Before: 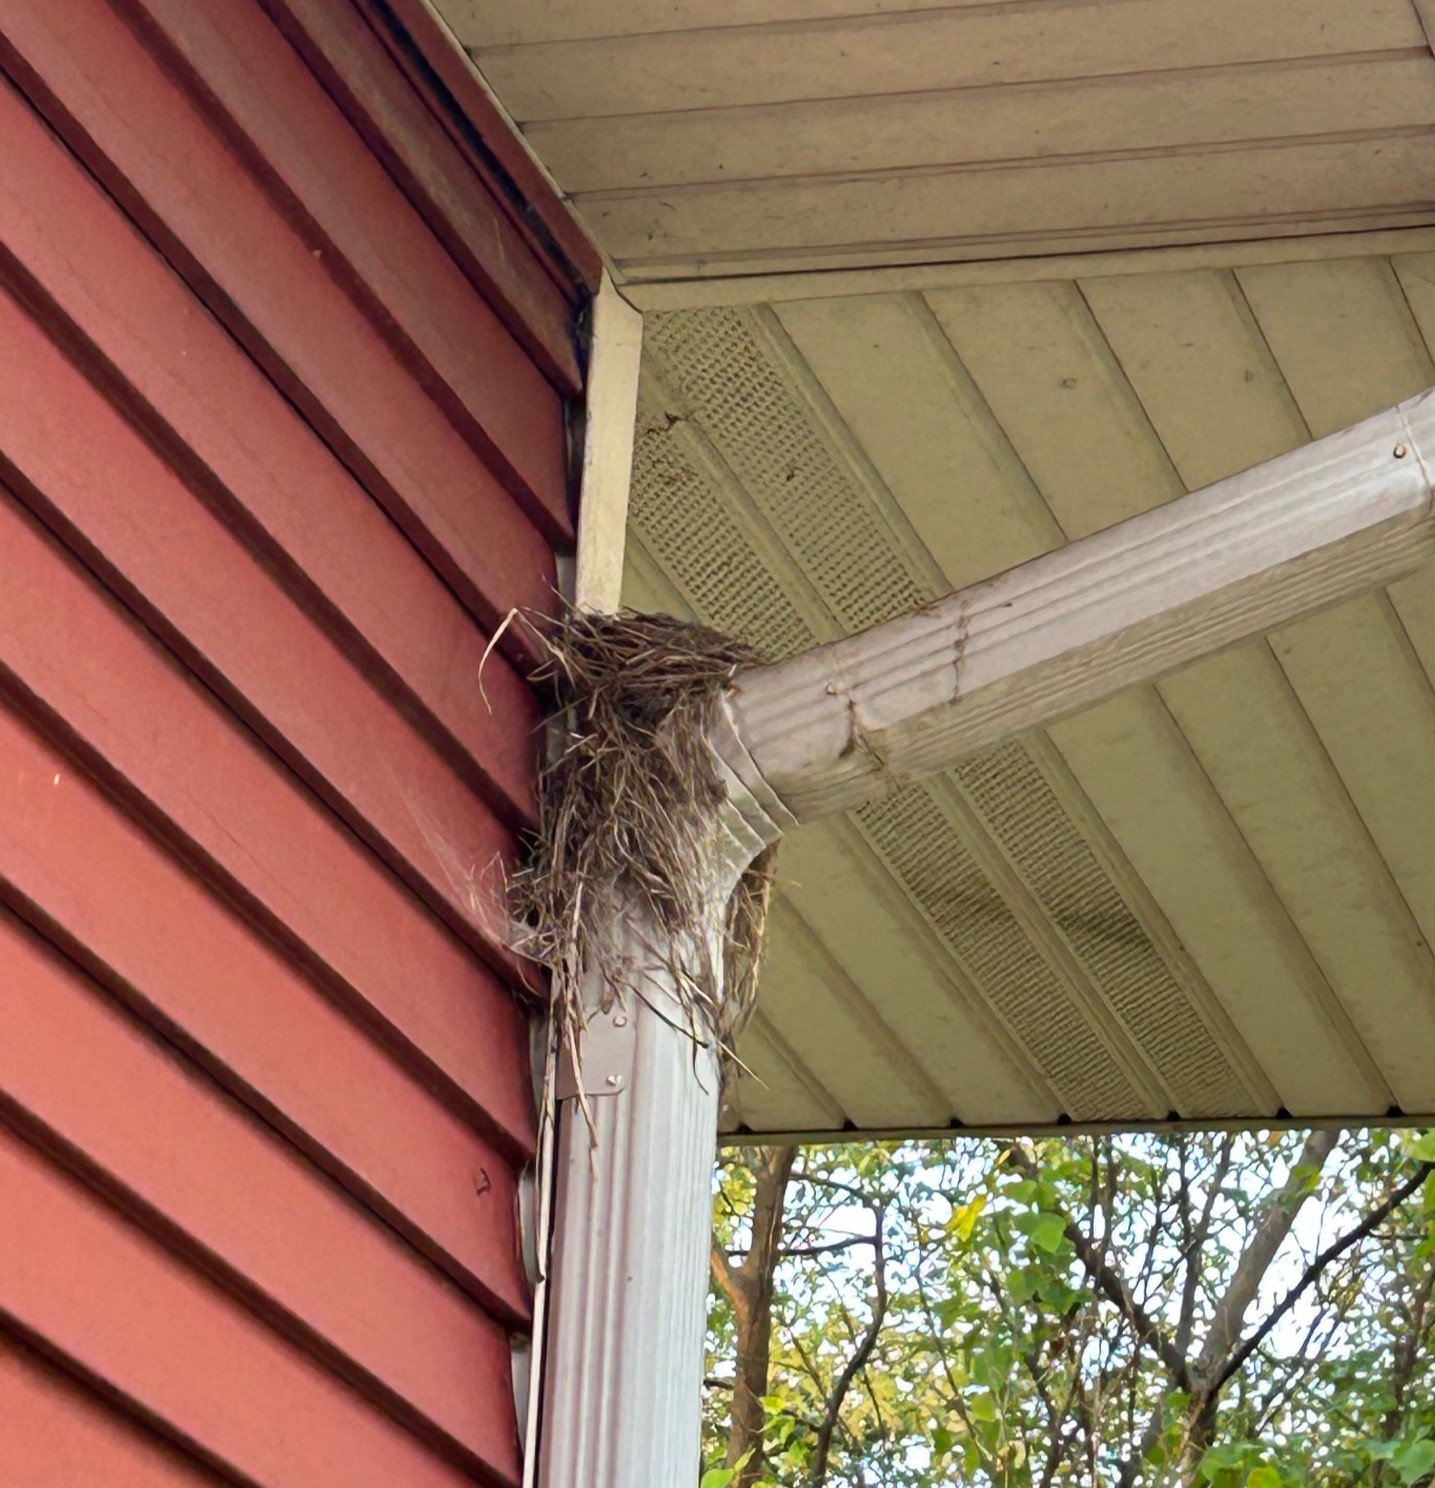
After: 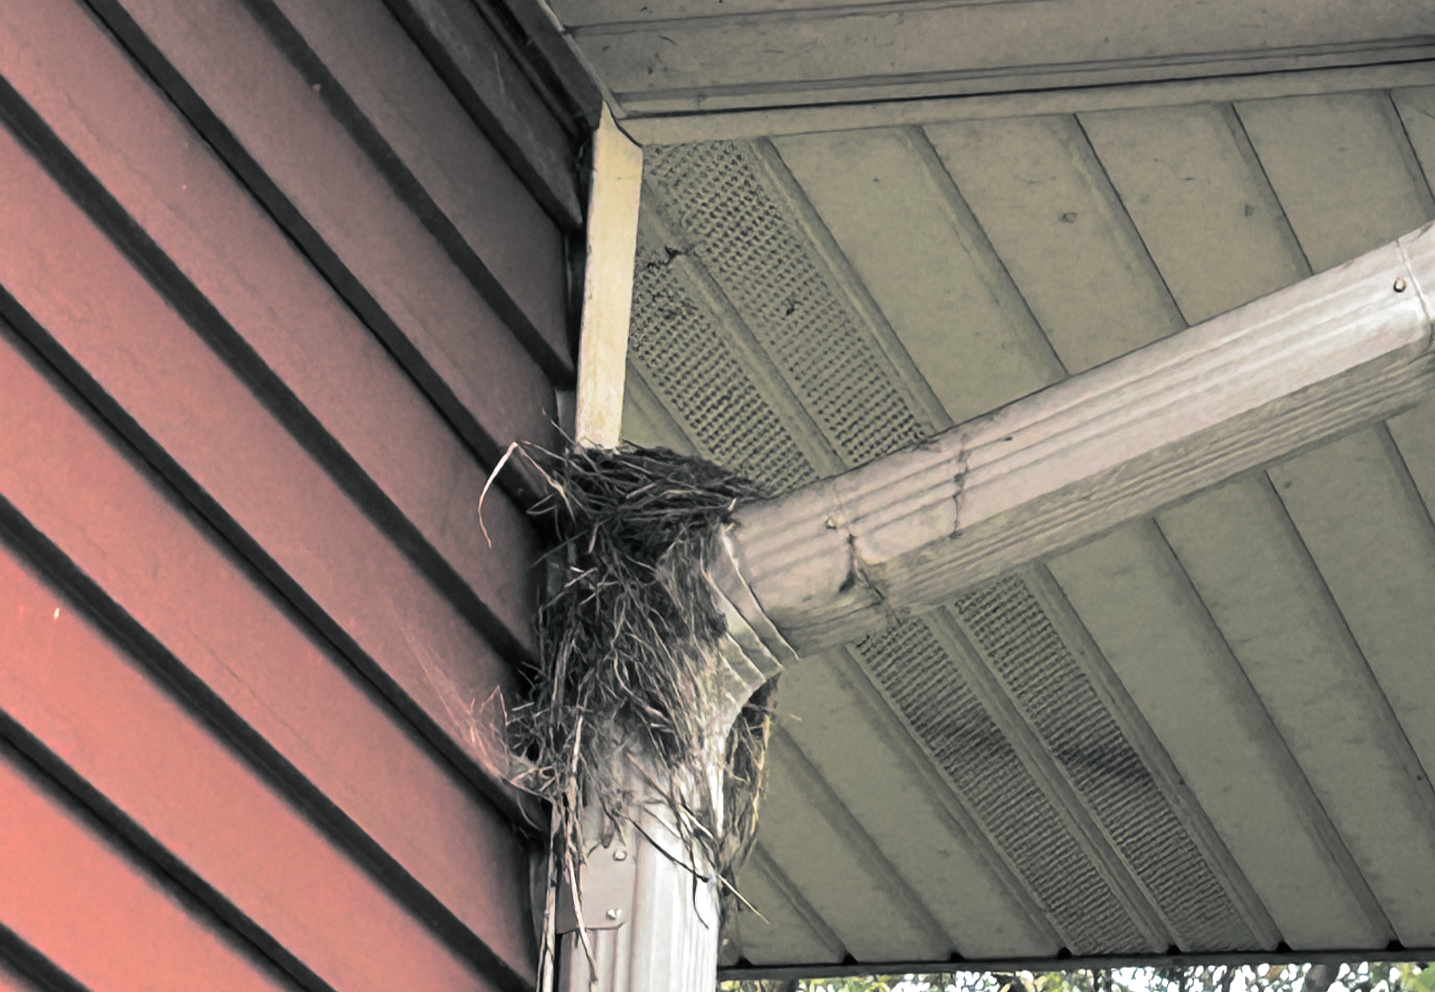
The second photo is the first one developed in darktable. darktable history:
crop: top 11.166%, bottom 22.168%
split-toning: shadows › hue 190.8°, shadows › saturation 0.05, highlights › hue 54°, highlights › saturation 0.05, compress 0%
tone equalizer: -8 EV -0.417 EV, -7 EV -0.389 EV, -6 EV -0.333 EV, -5 EV -0.222 EV, -3 EV 0.222 EV, -2 EV 0.333 EV, -1 EV 0.389 EV, +0 EV 0.417 EV, edges refinement/feathering 500, mask exposure compensation -1.57 EV, preserve details no
